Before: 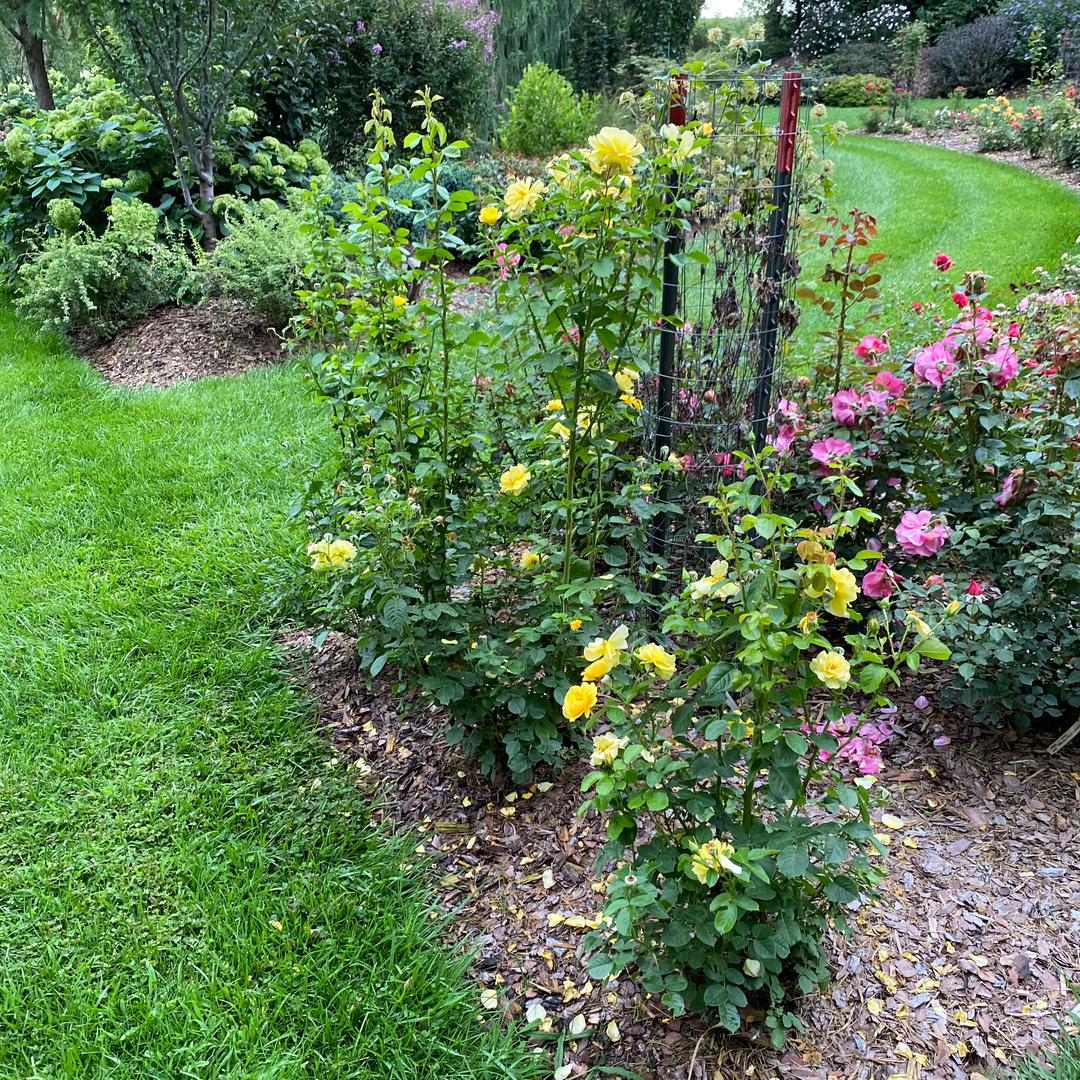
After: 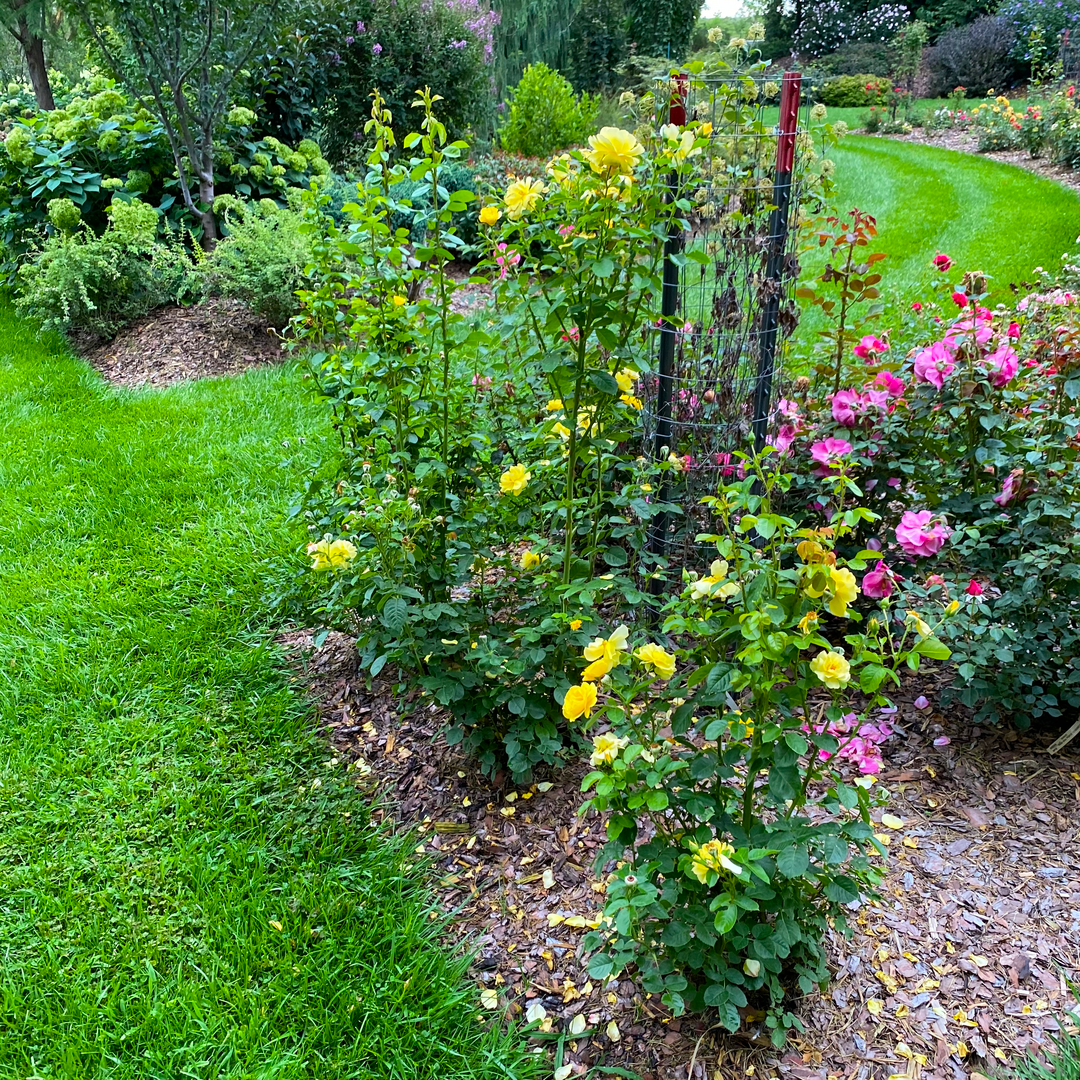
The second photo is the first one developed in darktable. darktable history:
color balance rgb: linear chroma grading › global chroma 0.944%, perceptual saturation grading › global saturation 30.959%
